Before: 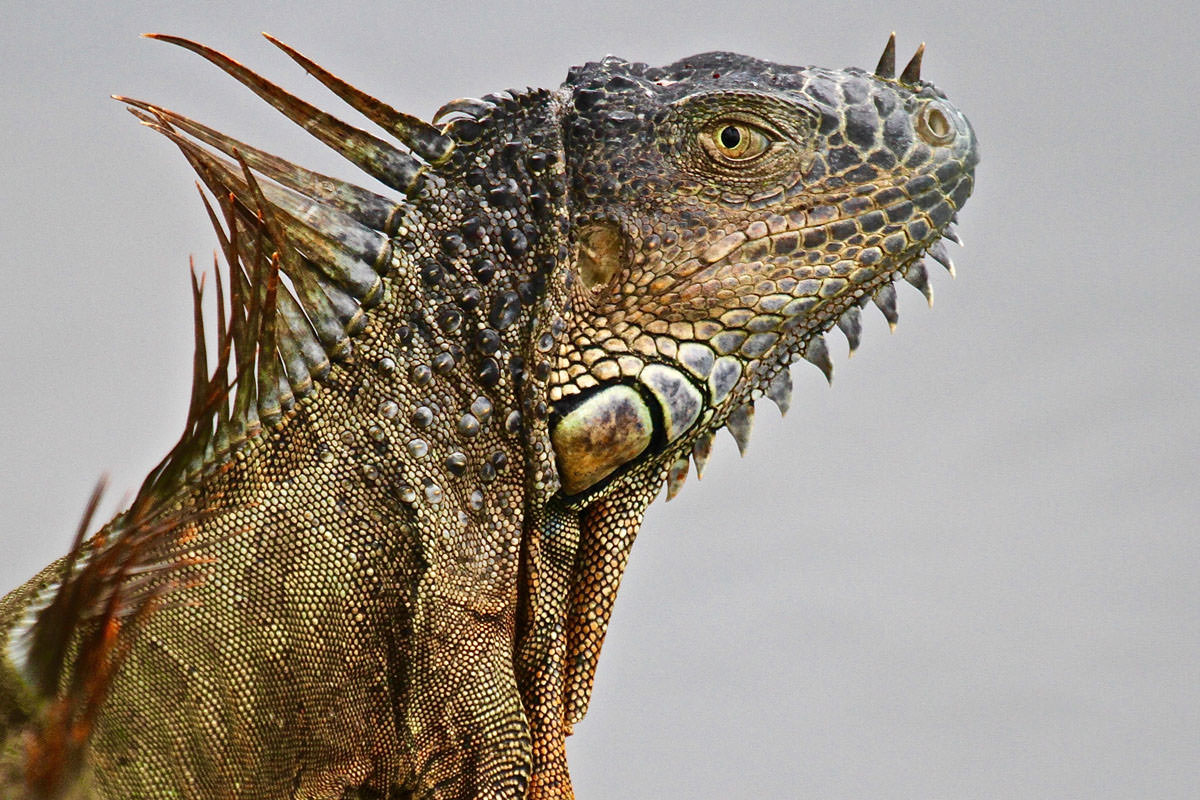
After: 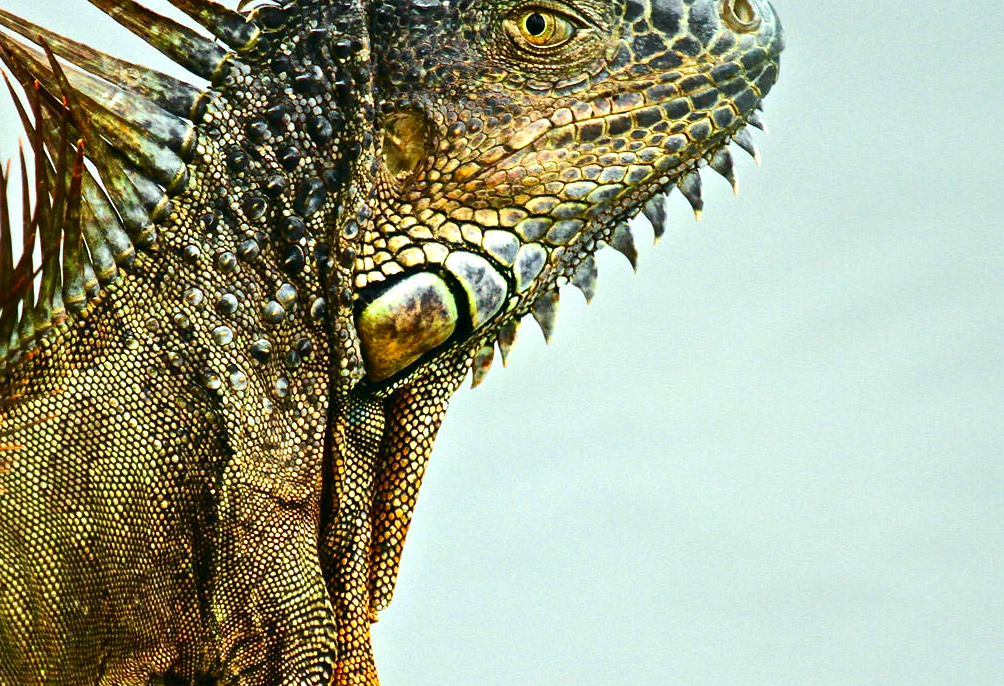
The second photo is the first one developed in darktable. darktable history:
crop: left 16.315%, top 14.246%
color correction: highlights a* -7.33, highlights b* 1.26, shadows a* -3.55, saturation 1.4
tone equalizer: -8 EV -0.75 EV, -7 EV -0.7 EV, -6 EV -0.6 EV, -5 EV -0.4 EV, -3 EV 0.4 EV, -2 EV 0.6 EV, -1 EV 0.7 EV, +0 EV 0.75 EV, edges refinement/feathering 500, mask exposure compensation -1.57 EV, preserve details no
